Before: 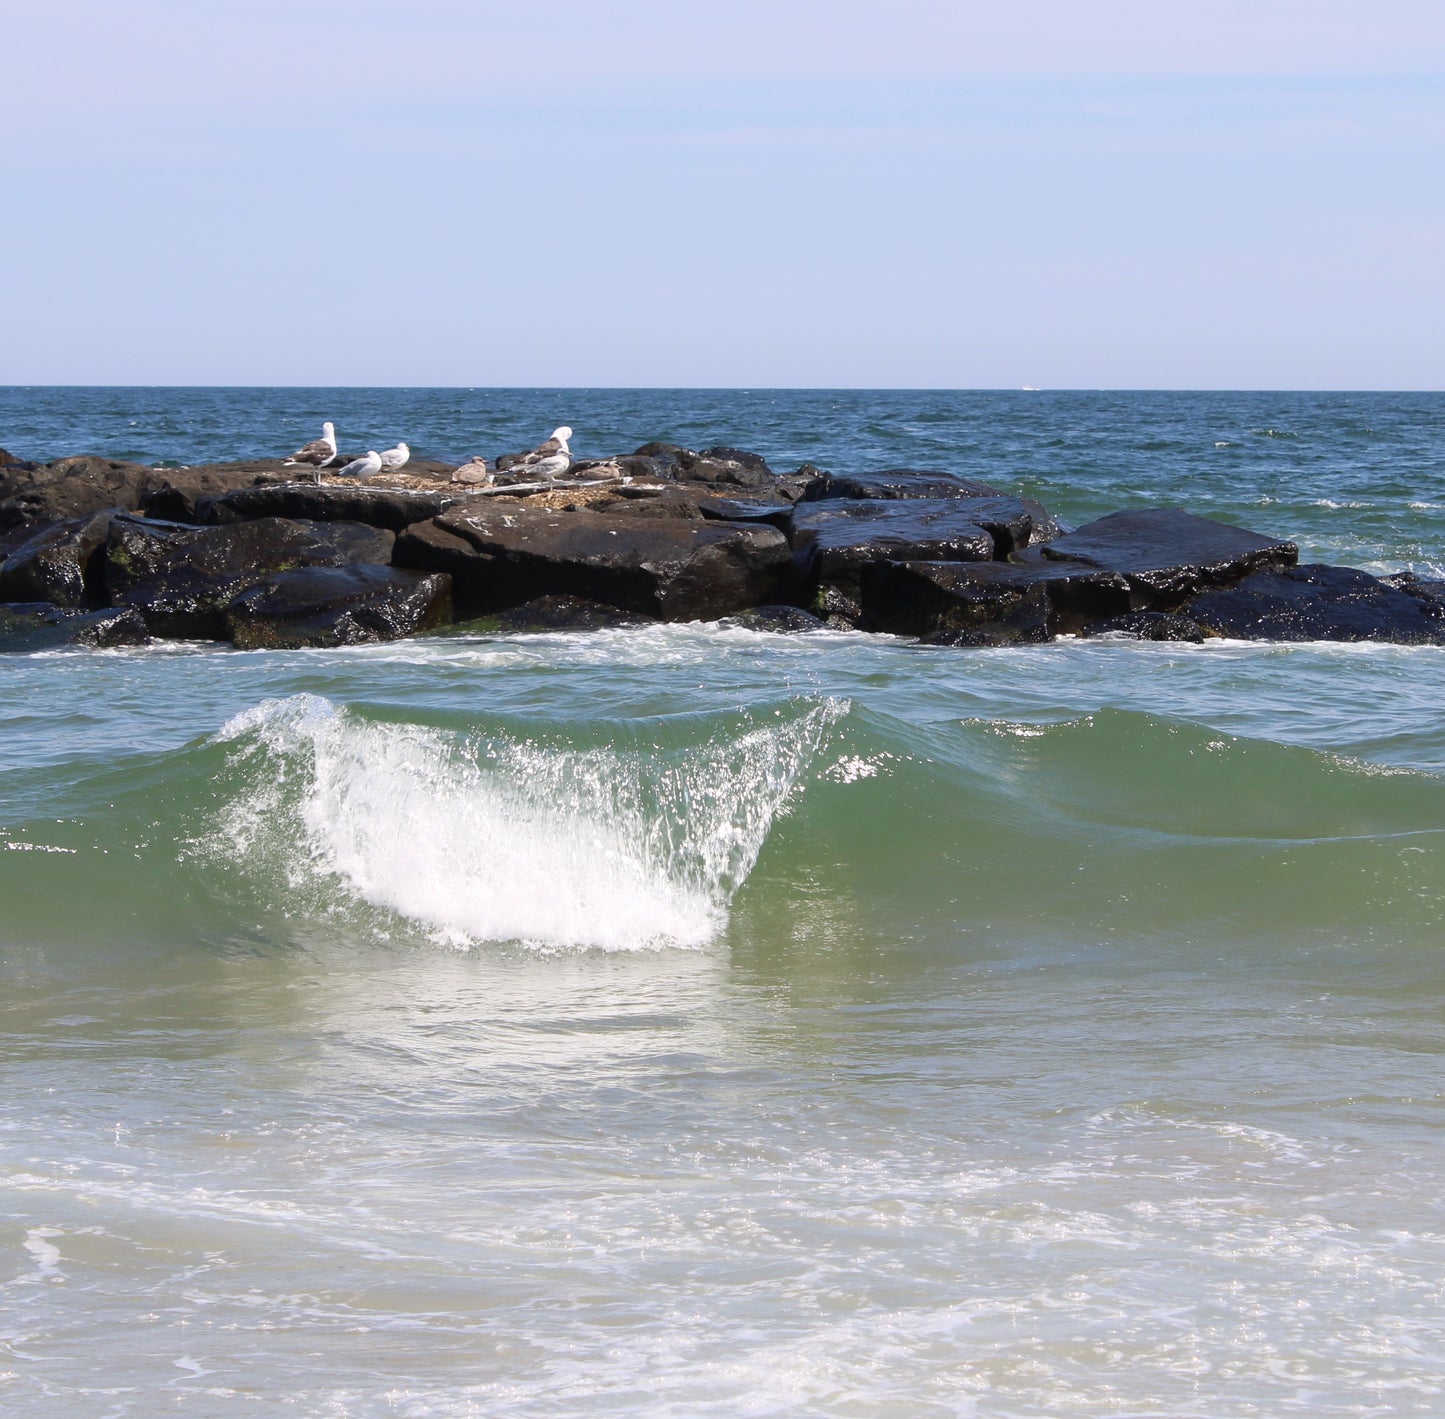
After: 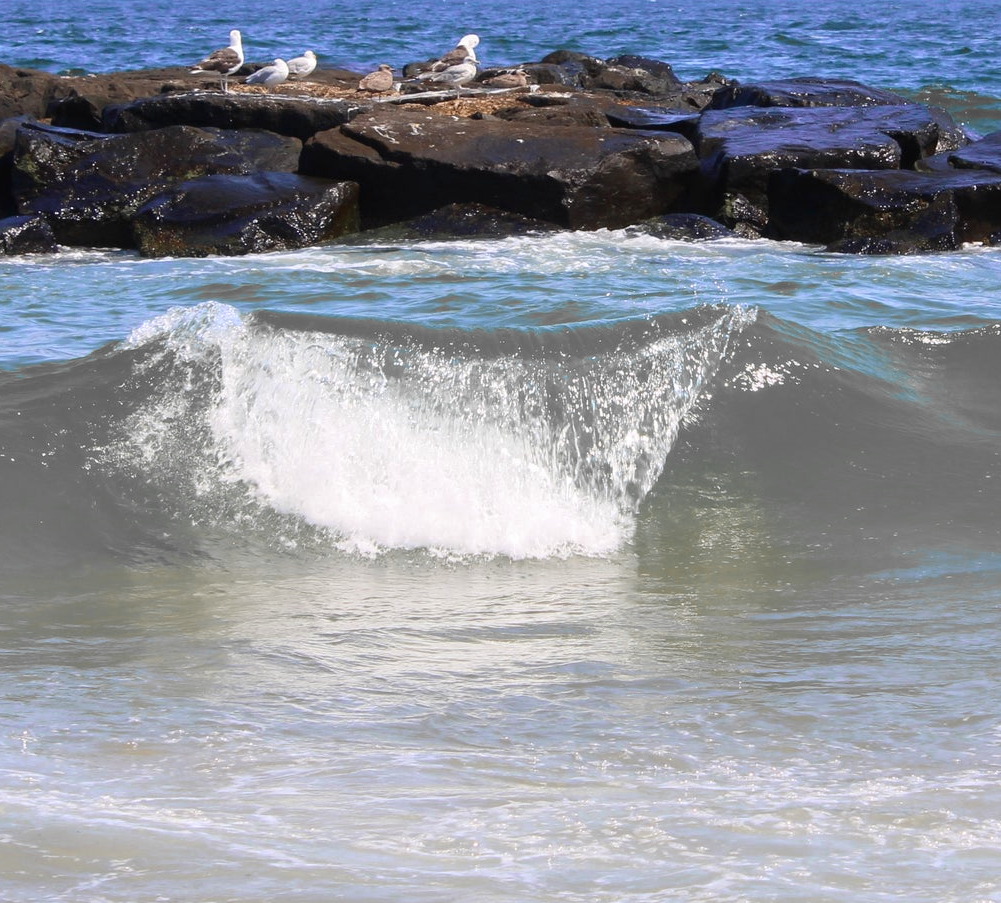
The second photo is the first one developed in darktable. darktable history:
crop: left 6.488%, top 27.668%, right 24.183%, bottom 8.656%
color zones: curves: ch0 [(0, 0.363) (0.128, 0.373) (0.25, 0.5) (0.402, 0.407) (0.521, 0.525) (0.63, 0.559) (0.729, 0.662) (0.867, 0.471)]; ch1 [(0, 0.515) (0.136, 0.618) (0.25, 0.5) (0.378, 0) (0.516, 0) (0.622, 0.593) (0.737, 0.819) (0.87, 0.593)]; ch2 [(0, 0.529) (0.128, 0.471) (0.282, 0.451) (0.386, 0.662) (0.516, 0.525) (0.633, 0.554) (0.75, 0.62) (0.875, 0.441)]
